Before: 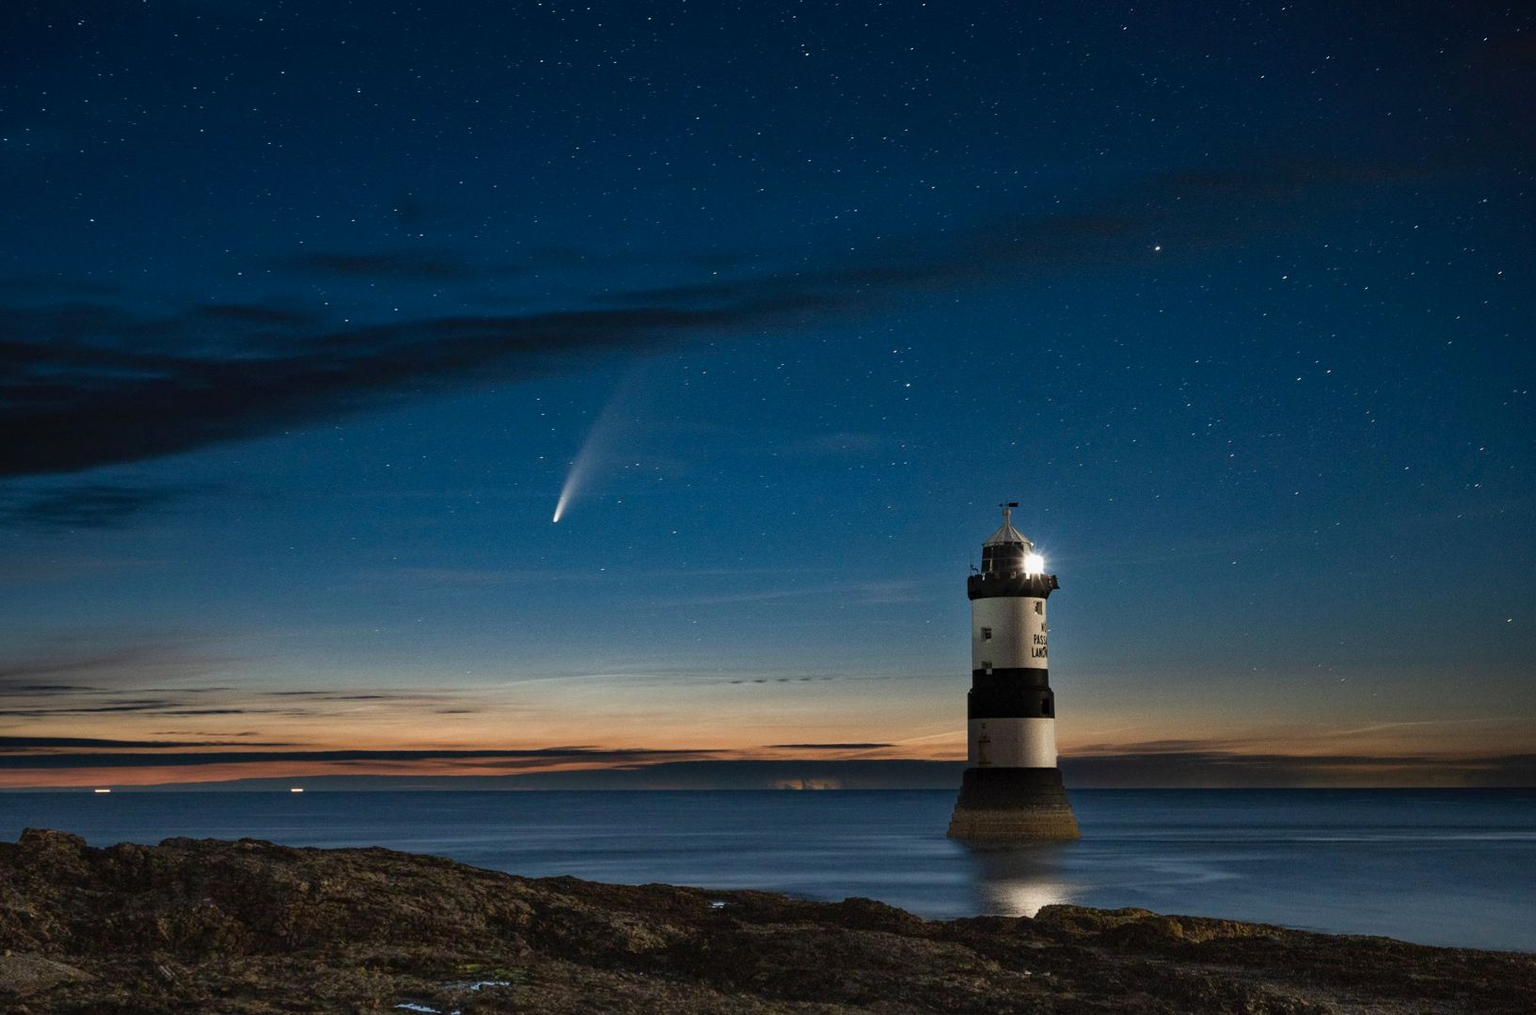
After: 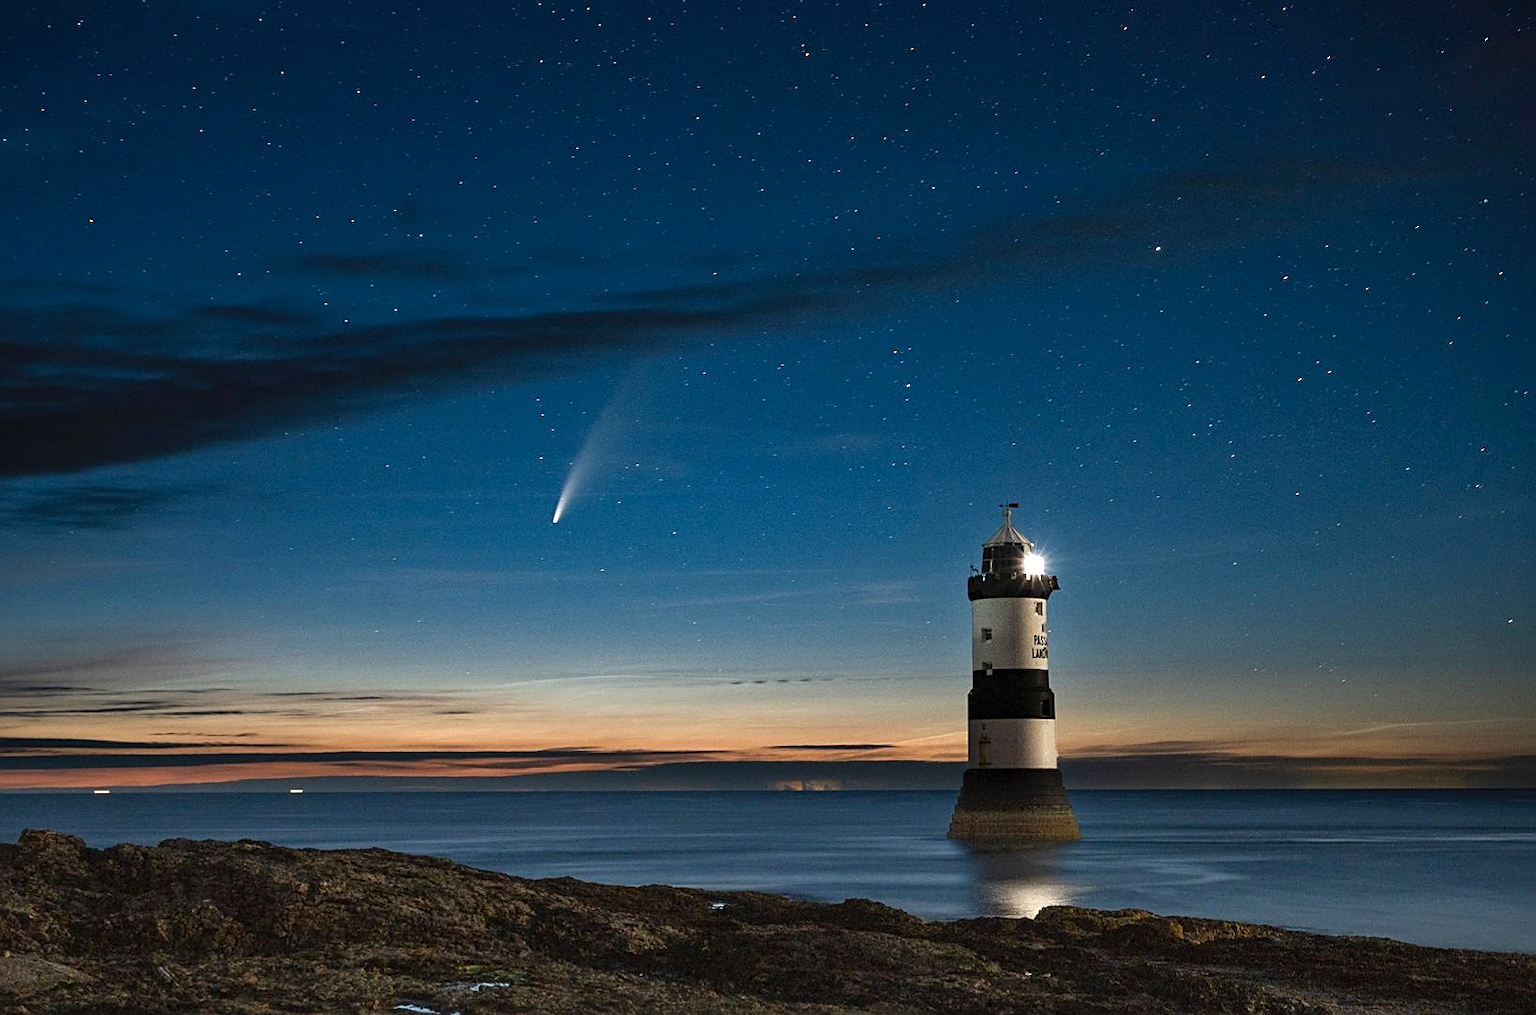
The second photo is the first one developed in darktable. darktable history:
sharpen: on, module defaults
crop and rotate: left 0.087%, bottom 0.014%
exposure: exposure 0.378 EV, compensate exposure bias true, compensate highlight preservation false
